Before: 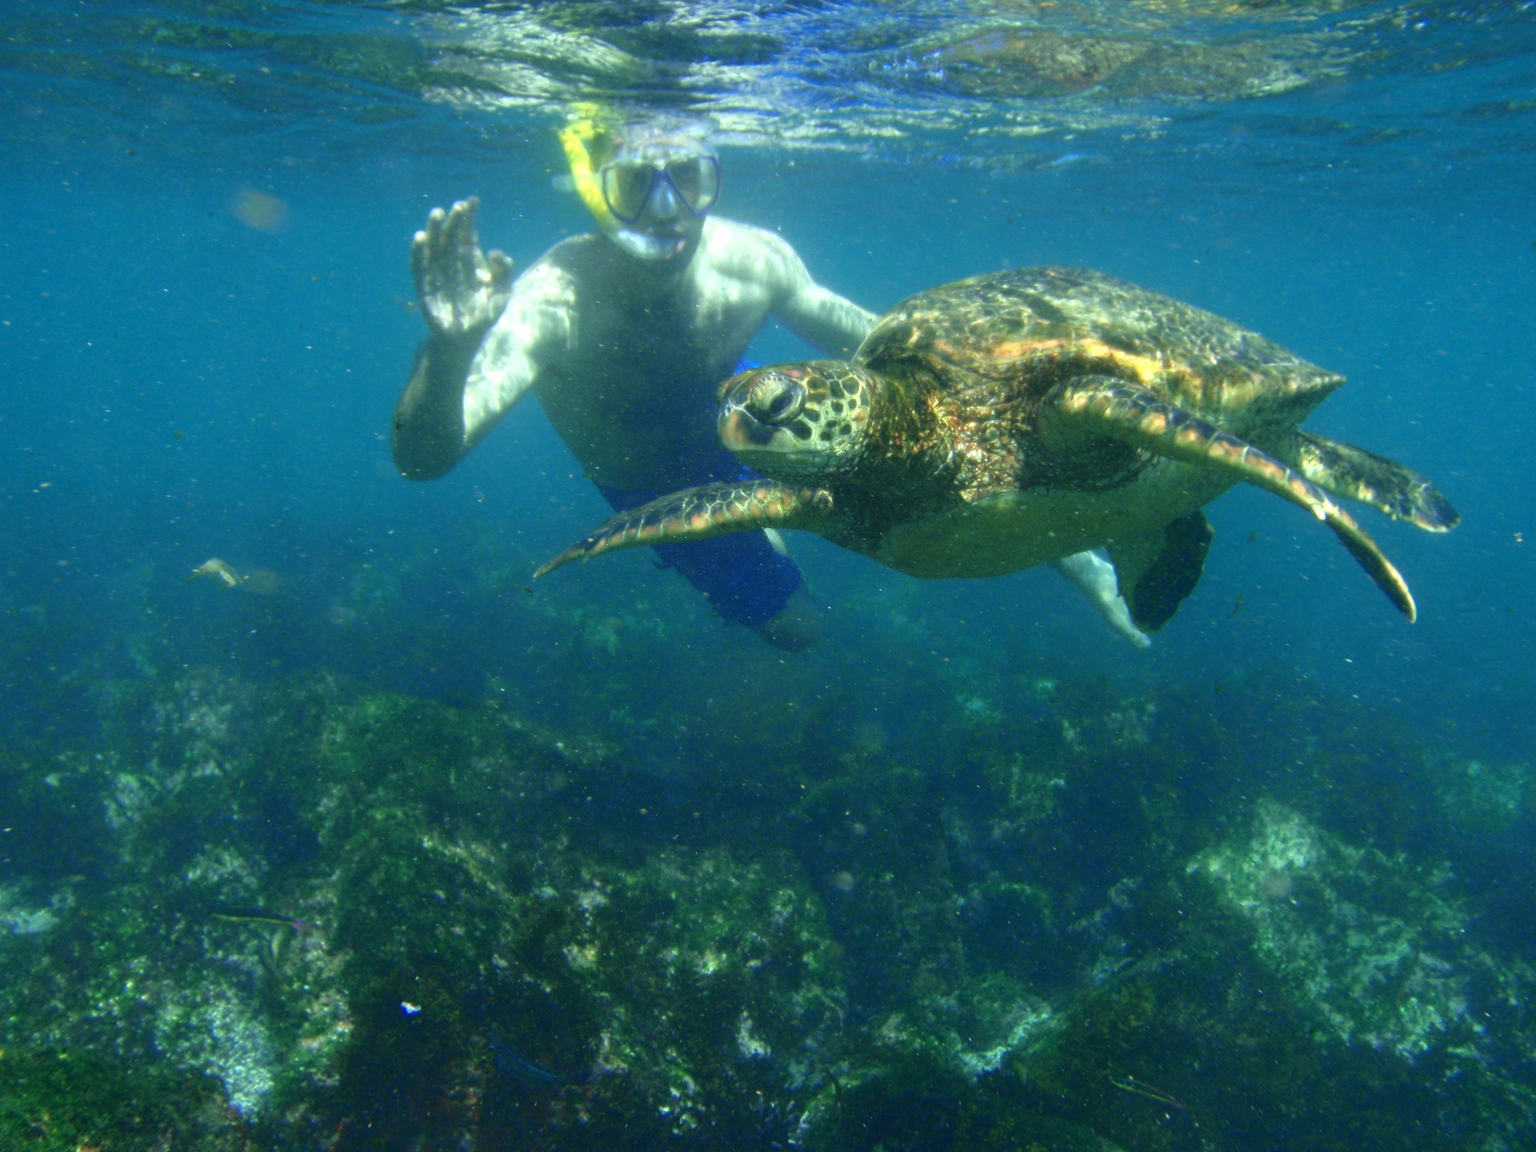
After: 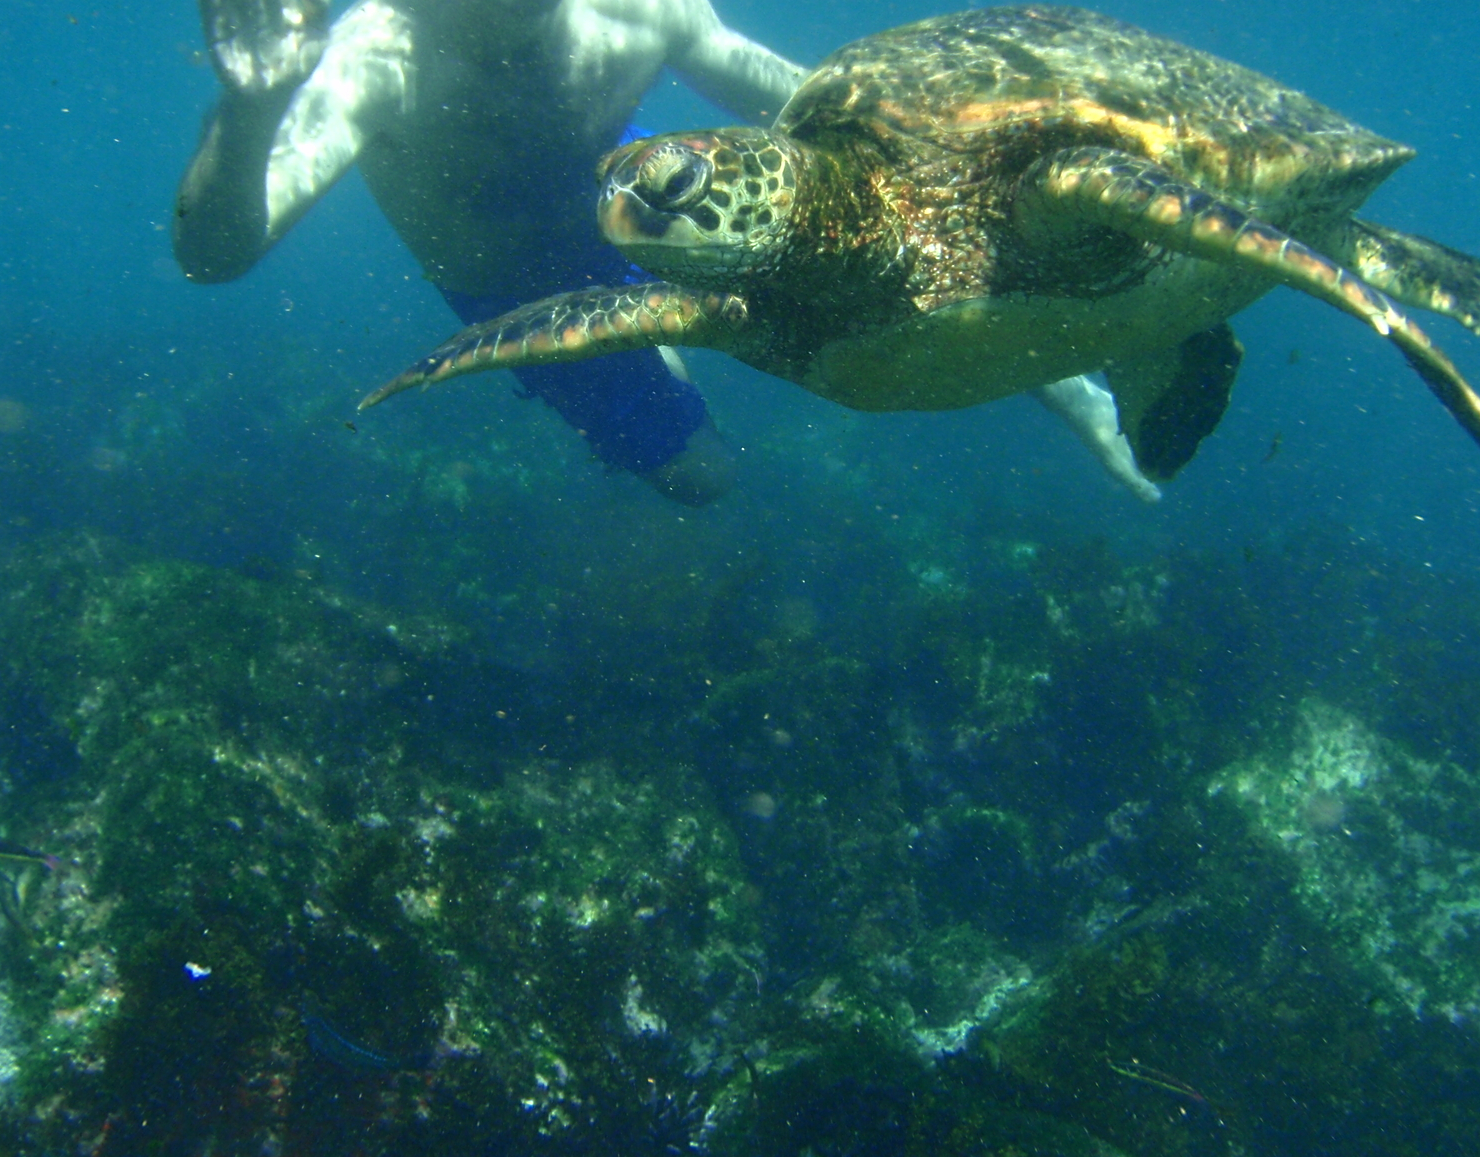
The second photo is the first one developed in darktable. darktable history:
crop: left 16.871%, top 22.857%, right 9.116%
sharpen: radius 1.864, amount 0.398, threshold 1.271
